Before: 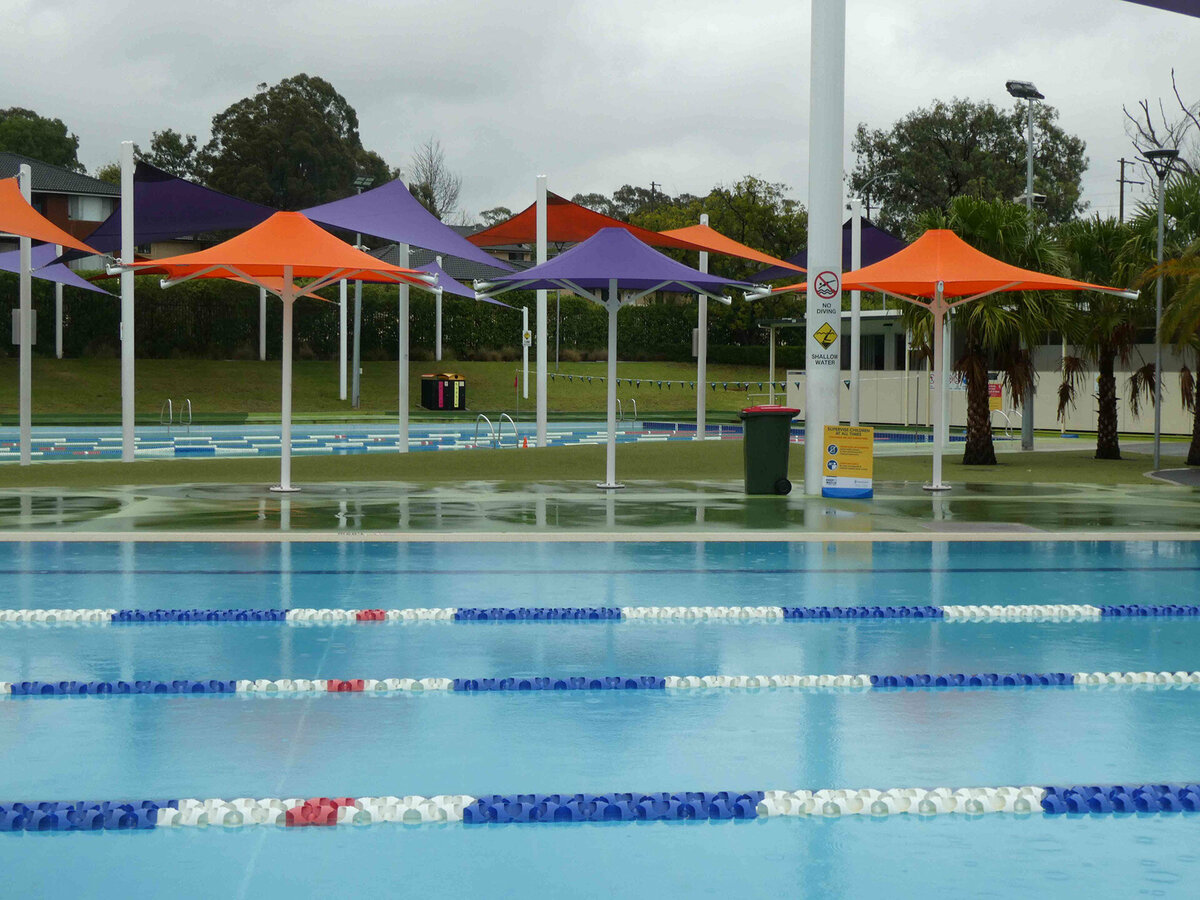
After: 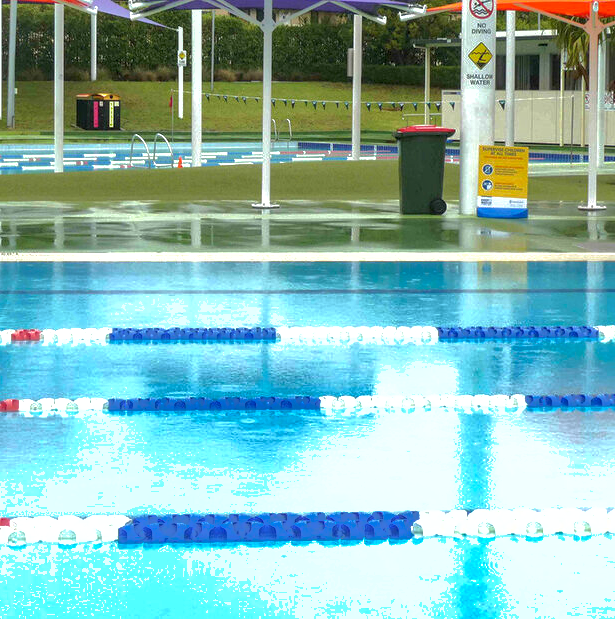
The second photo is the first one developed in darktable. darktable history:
local contrast: on, module defaults
crop and rotate: left 28.833%, top 31.179%, right 19.846%
exposure: black level correction 0, exposure 1.197 EV, compensate highlight preservation false
shadows and highlights: shadows 39.65, highlights -59.96
